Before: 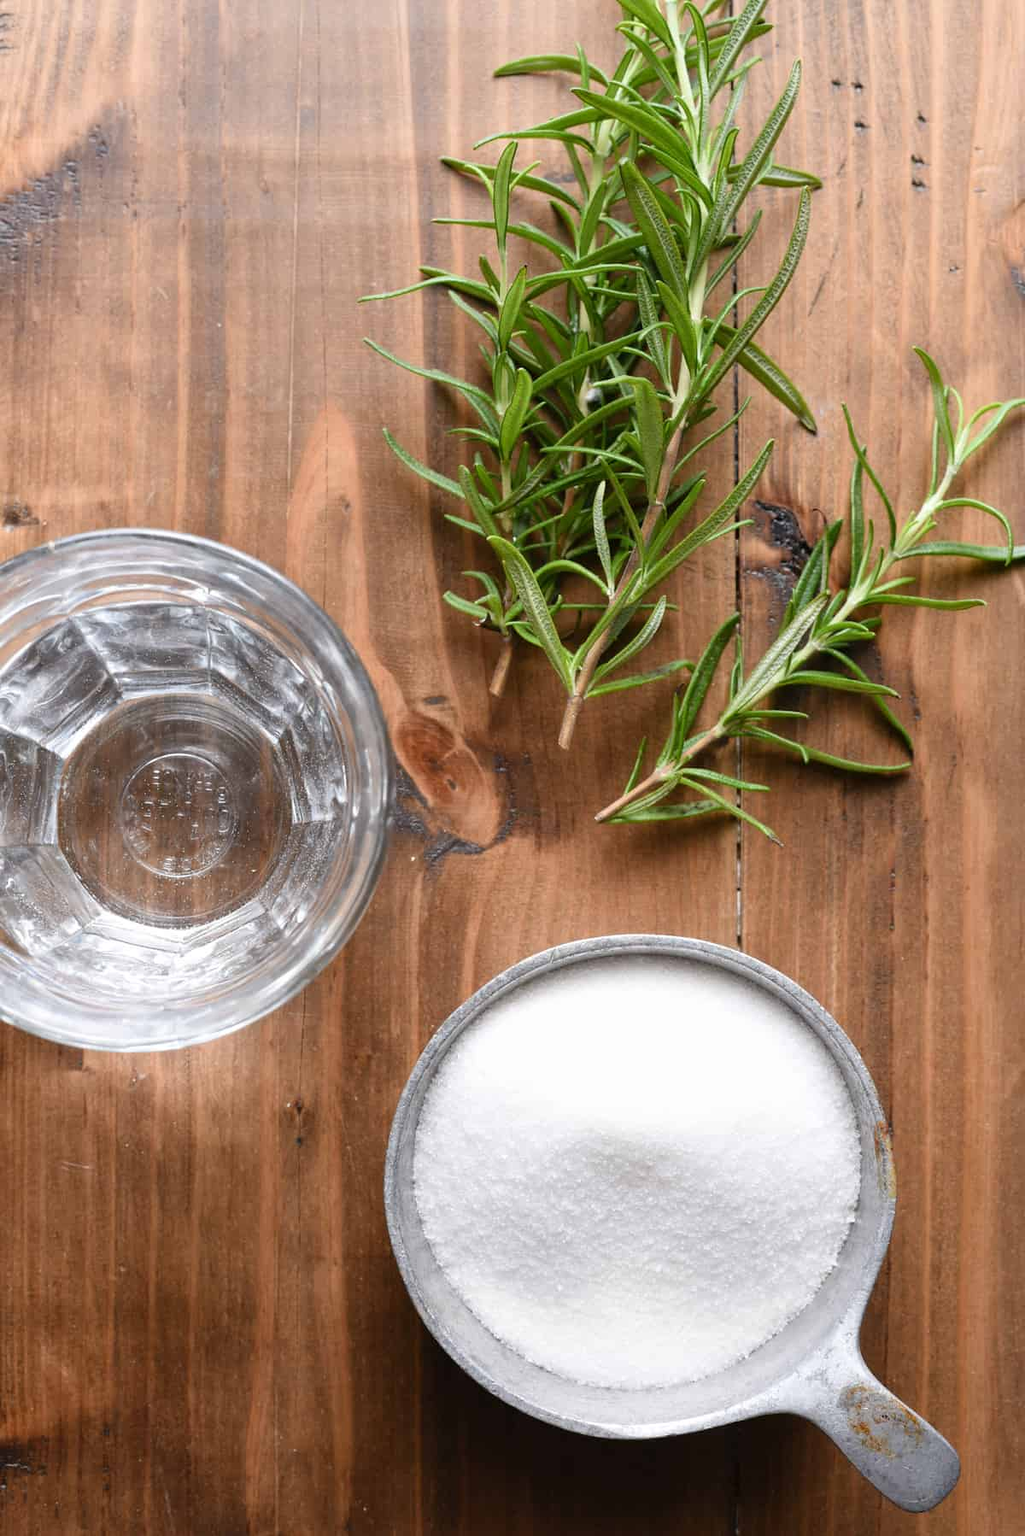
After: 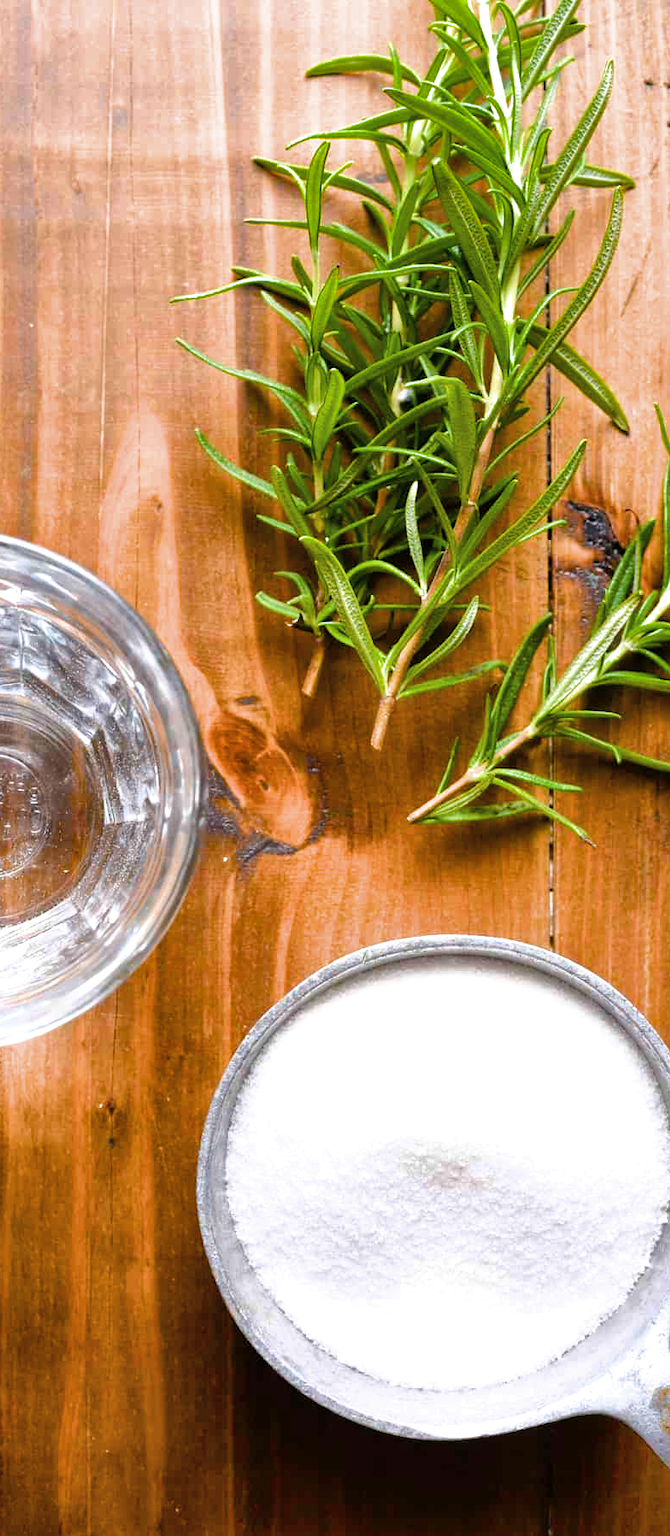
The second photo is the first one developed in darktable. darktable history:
crop and rotate: left 18.387%, right 16.173%
shadows and highlights: on, module defaults
color zones: curves: ch0 [(0.25, 0.5) (0.428, 0.473) (0.75, 0.5)]; ch1 [(0.243, 0.479) (0.398, 0.452) (0.75, 0.5)]
color balance rgb: highlights gain › luminance 14.675%, perceptual saturation grading › global saturation 24.186%, perceptual saturation grading › highlights -24.586%, perceptual saturation grading › mid-tones 24.487%, perceptual saturation grading › shadows 39.655%, perceptual brilliance grading › mid-tones 11.059%, perceptual brilliance grading › shadows 15.228%, global vibrance 44.855%
filmic rgb: black relative exposure -9.12 EV, white relative exposure 2.31 EV, hardness 7.45, color science v6 (2022), iterations of high-quality reconstruction 0
